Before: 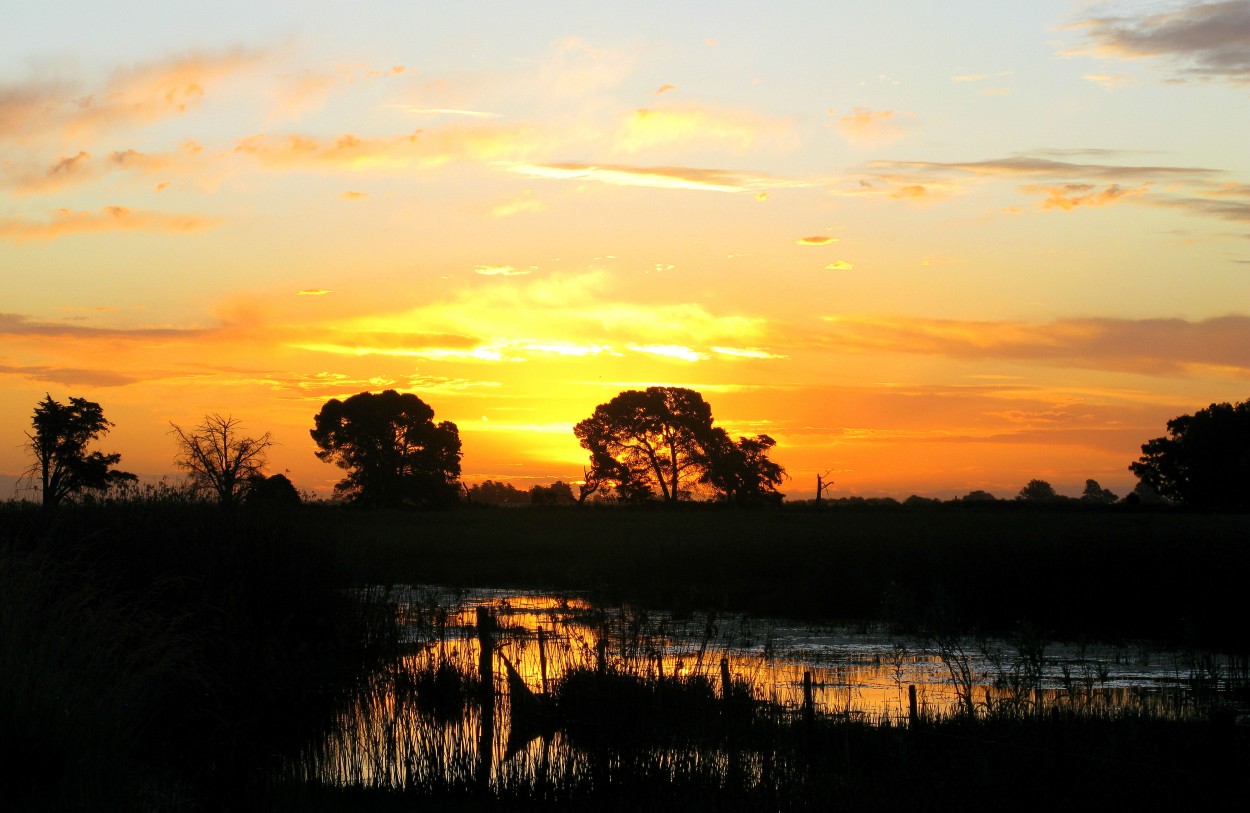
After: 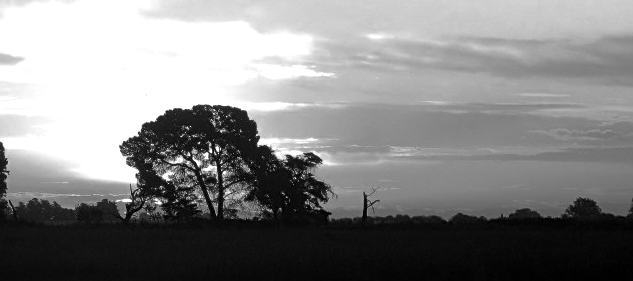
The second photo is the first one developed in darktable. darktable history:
crop: left 36.34%, top 34.782%, right 12.963%, bottom 30.548%
shadows and highlights: radius 336.3, shadows 28.08, highlights color adjustment 45.4%, soften with gaussian
sharpen: on, module defaults
color zones: curves: ch0 [(0.002, 0.593) (0.143, 0.417) (0.285, 0.541) (0.455, 0.289) (0.608, 0.327) (0.727, 0.283) (0.869, 0.571) (1, 0.603)]; ch1 [(0, 0) (0.143, 0) (0.286, 0) (0.429, 0) (0.571, 0) (0.714, 0) (0.857, 0)]
